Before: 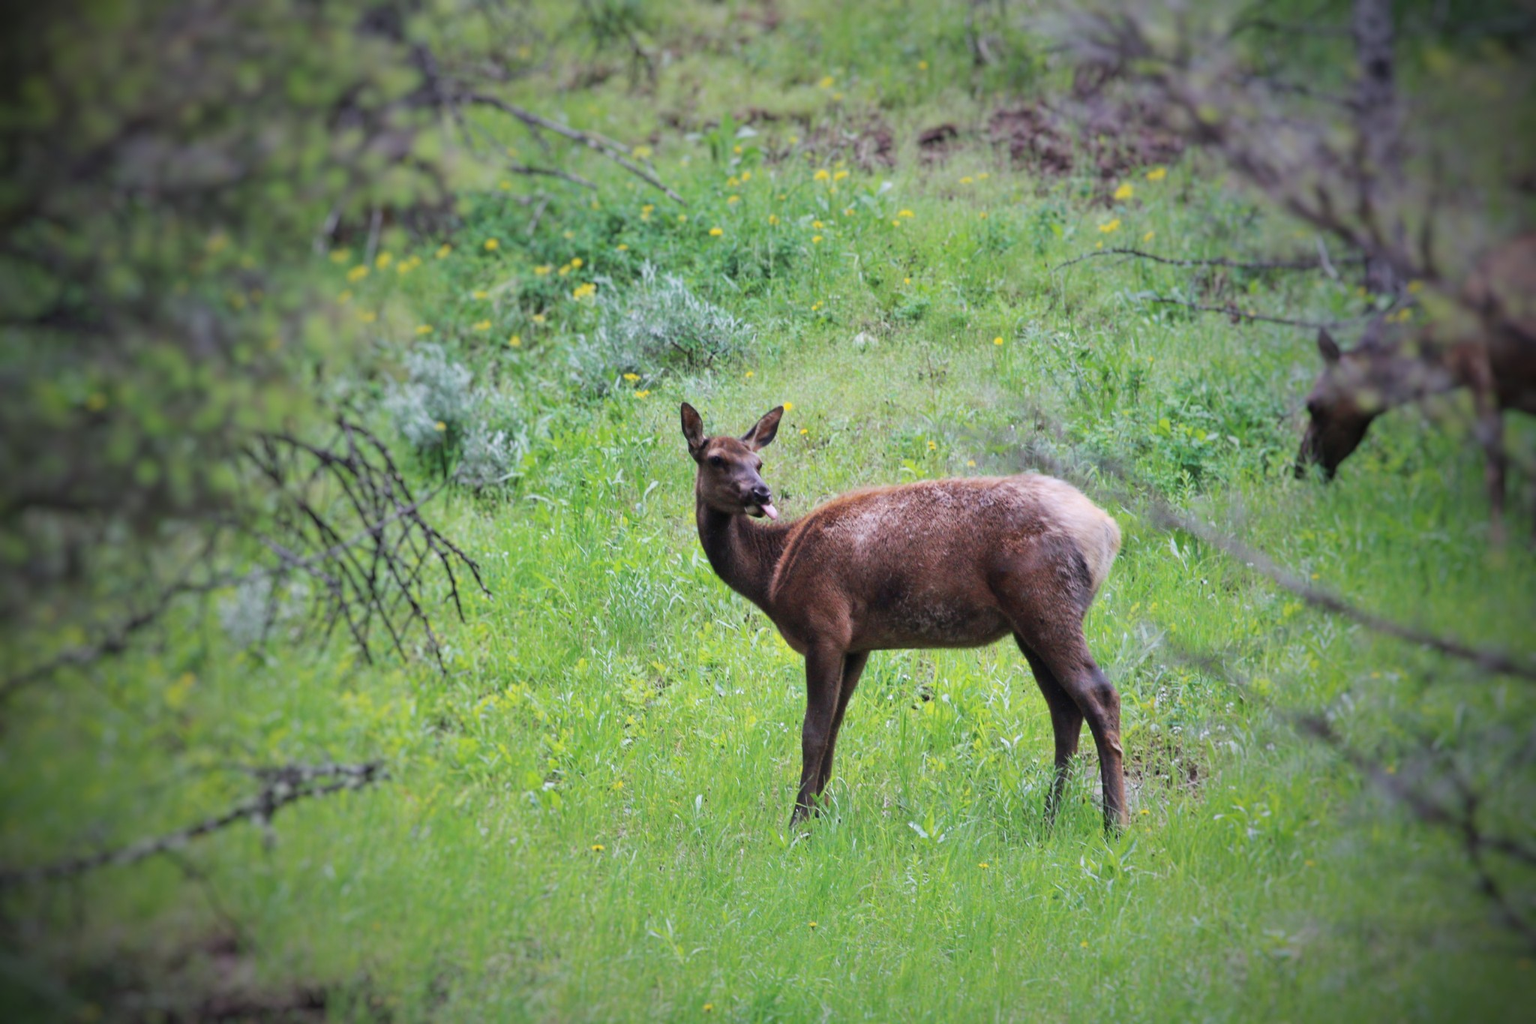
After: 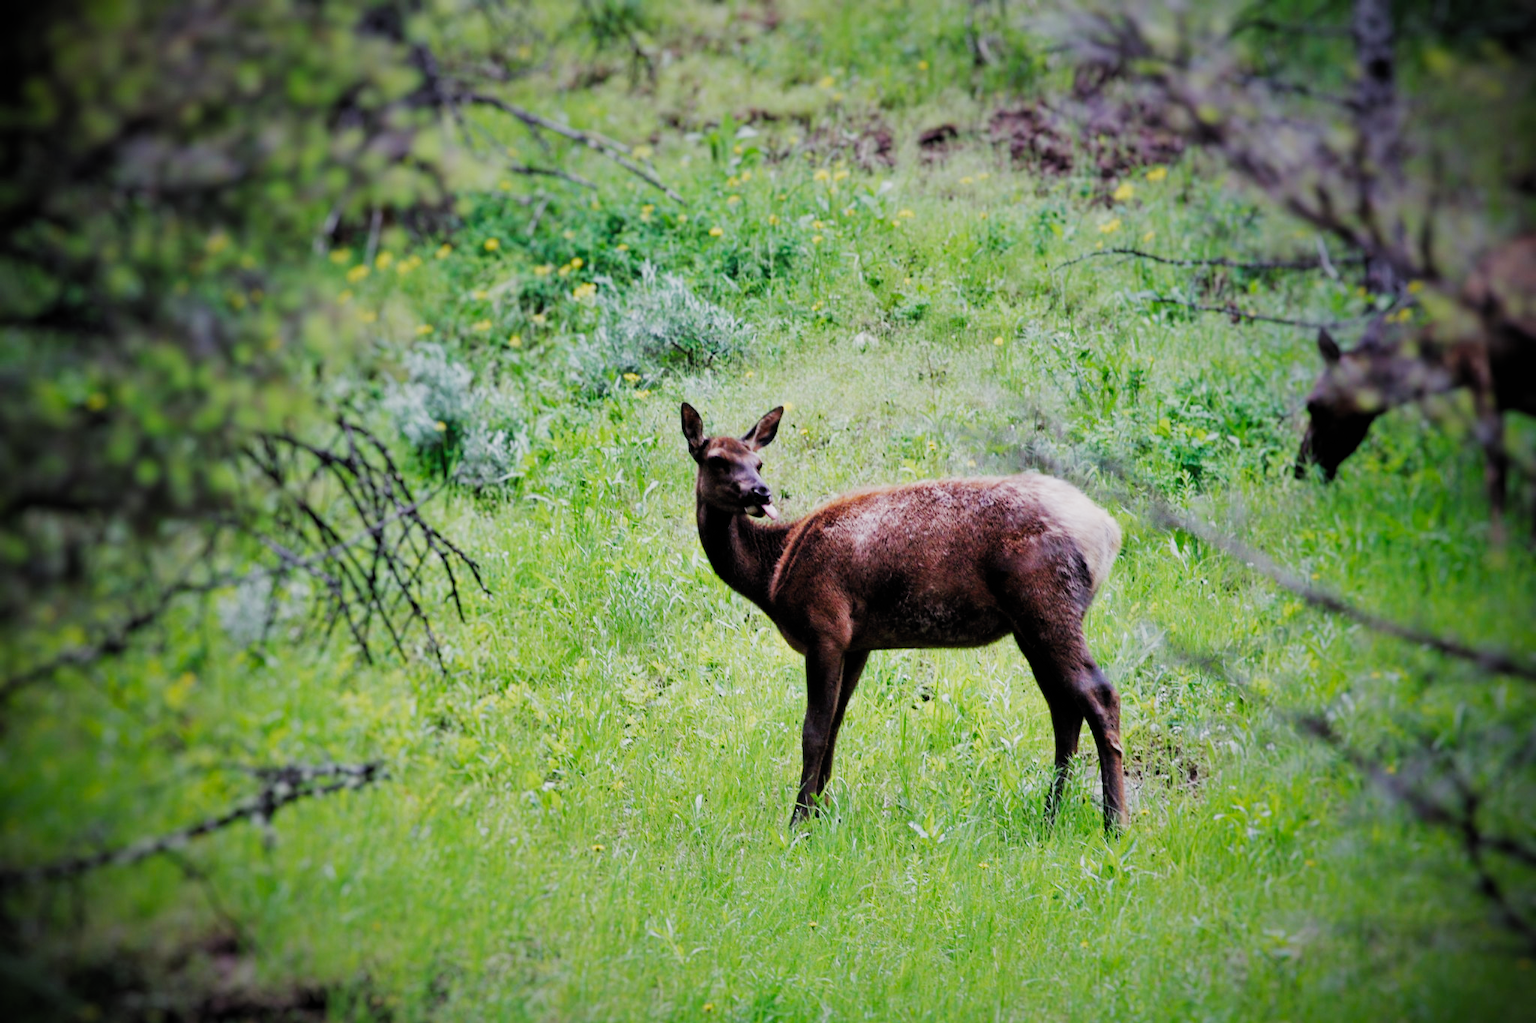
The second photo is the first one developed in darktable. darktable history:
filmic rgb: black relative exposure -4.03 EV, white relative exposure 3 EV, hardness 3, contrast 1.489, preserve chrominance no, color science v5 (2021), contrast in shadows safe, contrast in highlights safe
shadows and highlights: shadows 31.8, highlights -32.61, soften with gaussian
